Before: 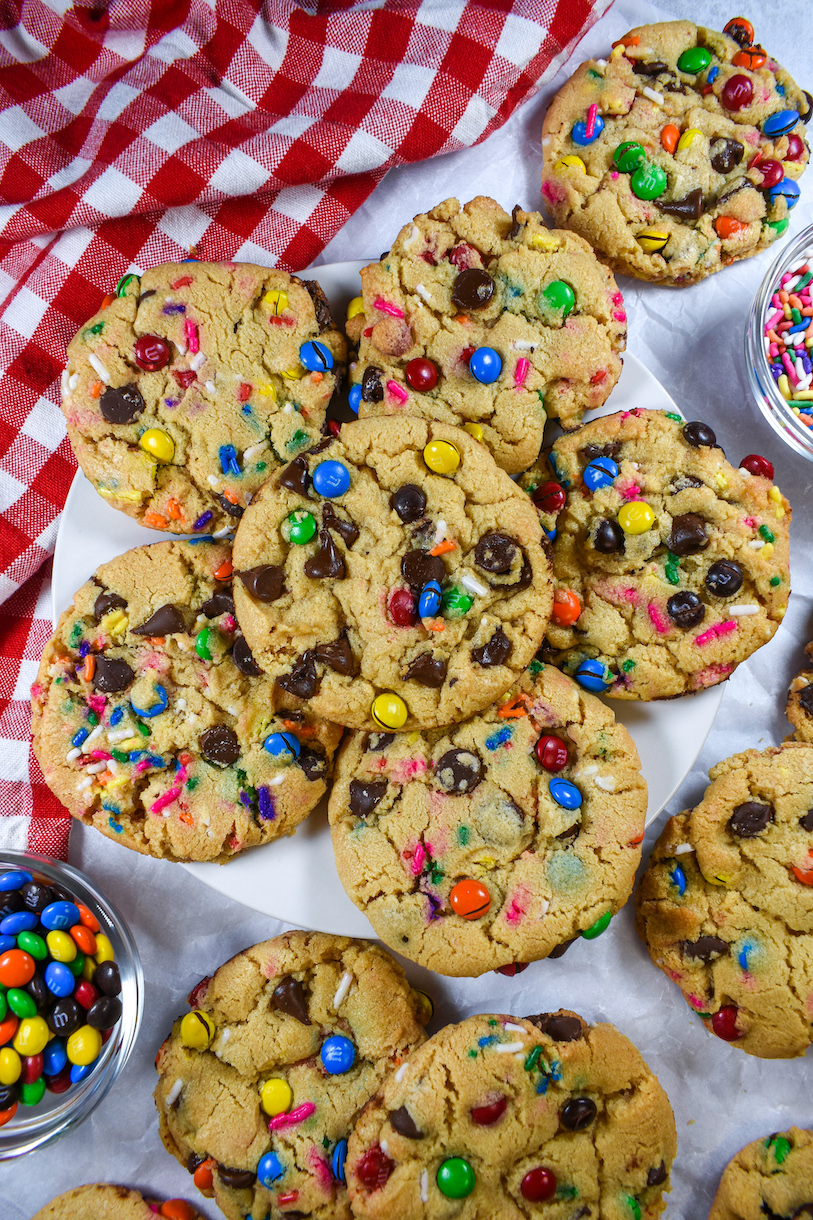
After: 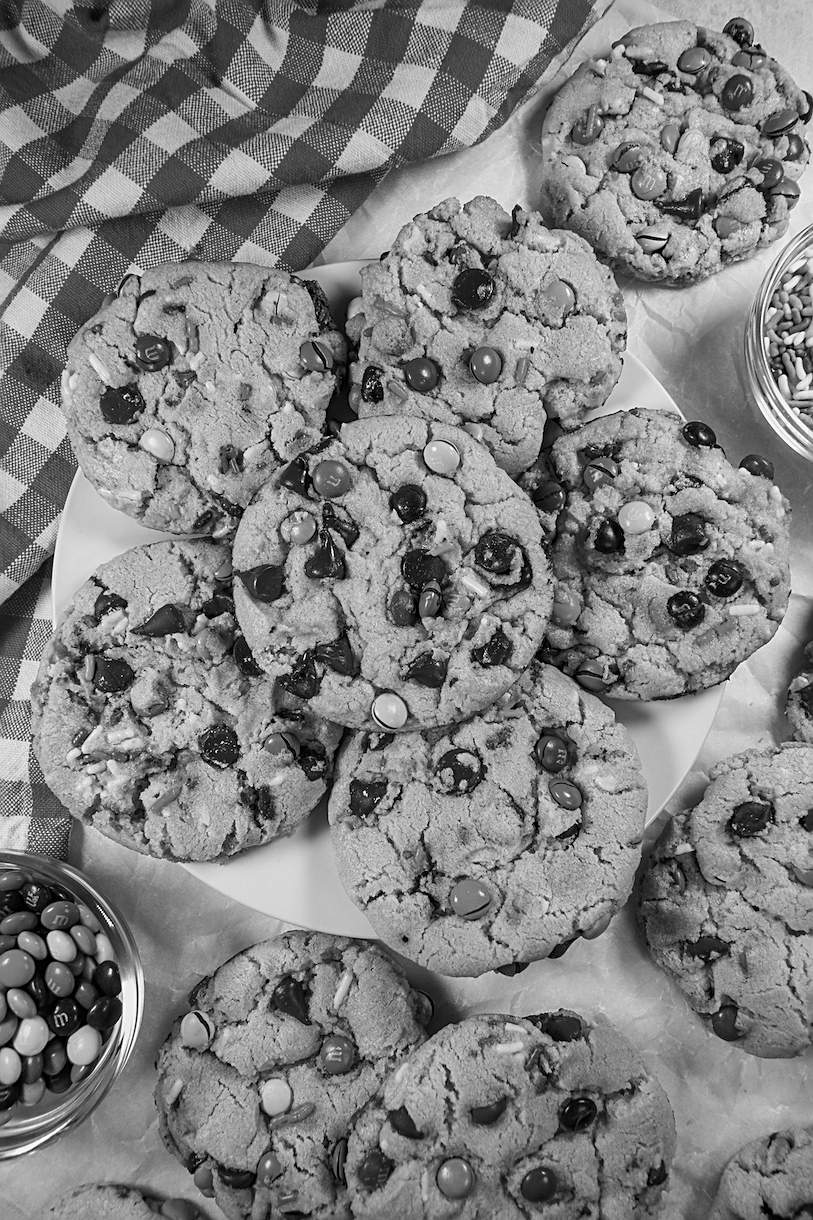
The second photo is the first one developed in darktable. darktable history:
color balance: output saturation 120%
monochrome: a -92.57, b 58.91
sharpen: on, module defaults
